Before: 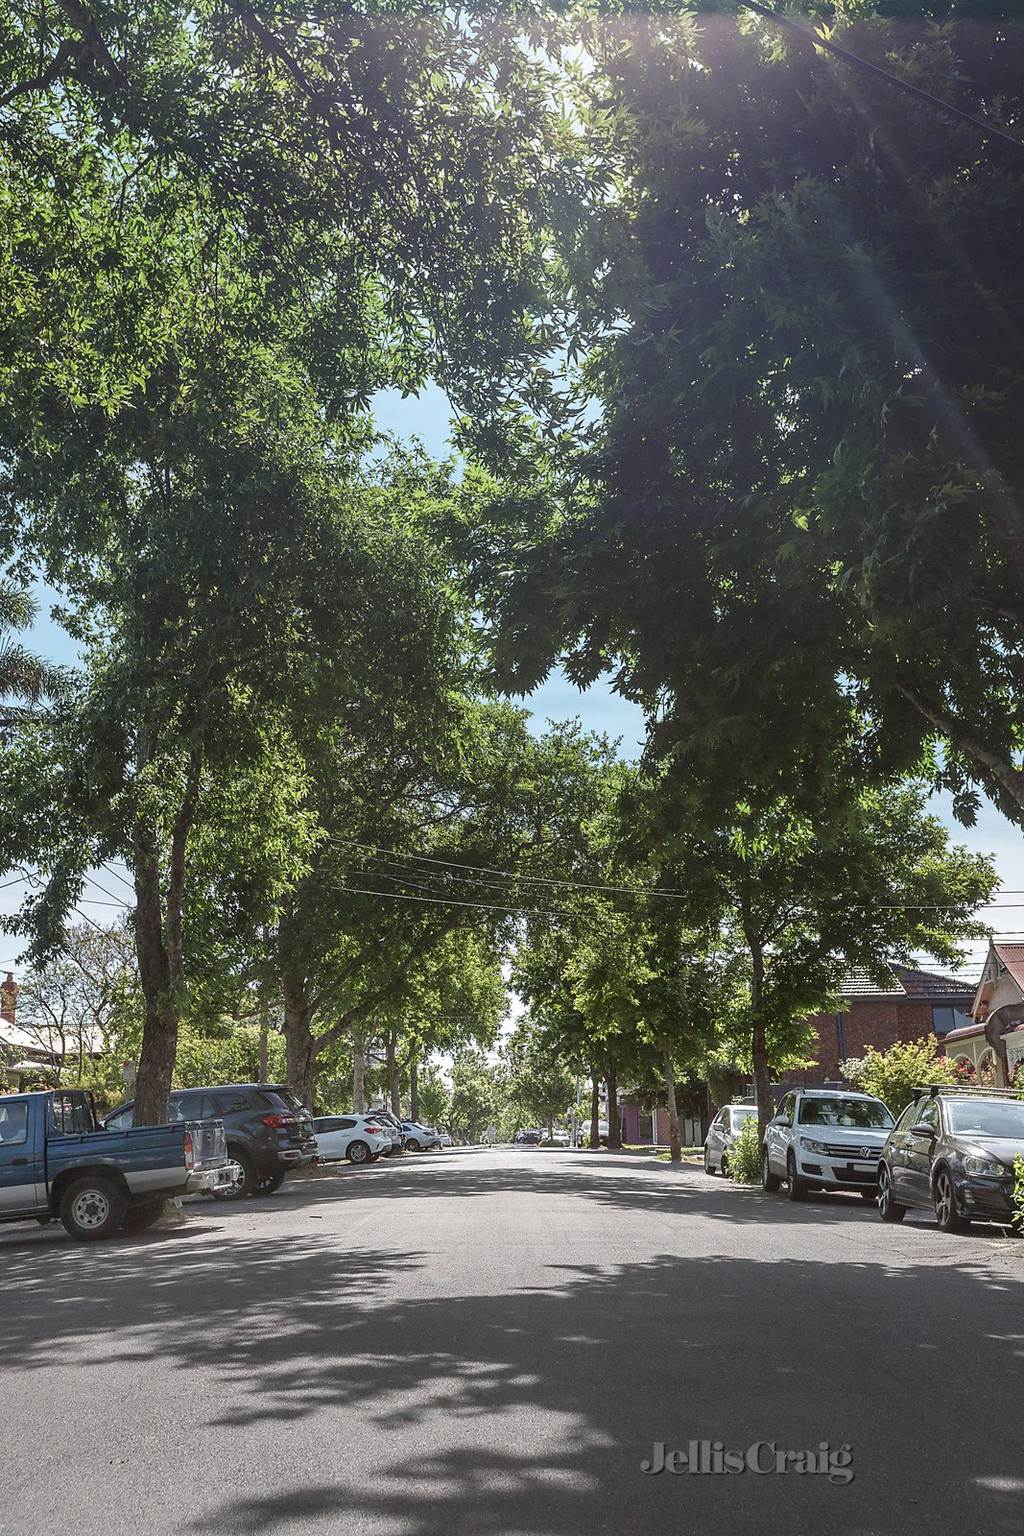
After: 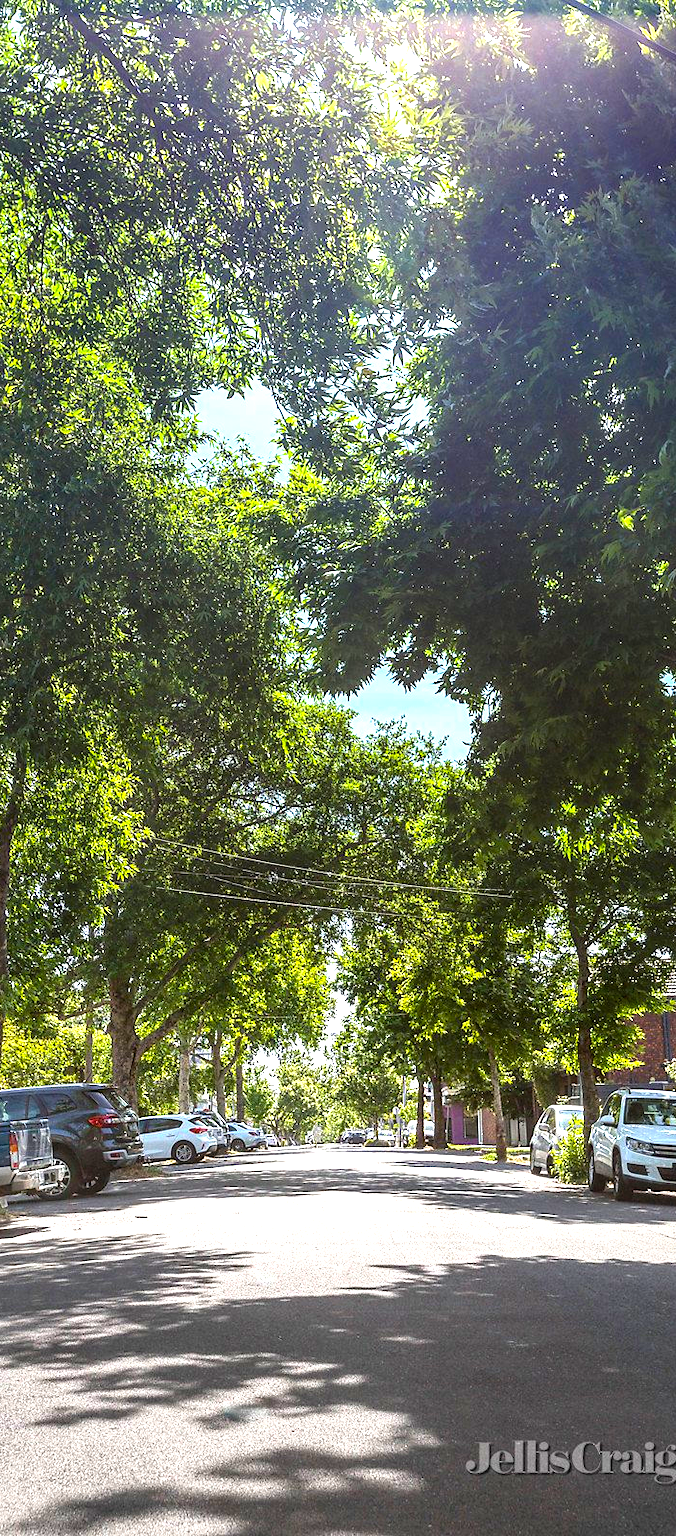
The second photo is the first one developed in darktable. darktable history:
local contrast: on, module defaults
exposure: exposure 0.73 EV, compensate highlight preservation false
contrast brightness saturation: contrast 0.099, brightness 0.015, saturation 0.02
color balance rgb: global offset › luminance -0.233%, linear chroma grading › global chroma 15.323%, perceptual saturation grading › global saturation 30.878%, global vibrance 25.036%, contrast 19.699%
crop: left 17.073%, right 16.713%
